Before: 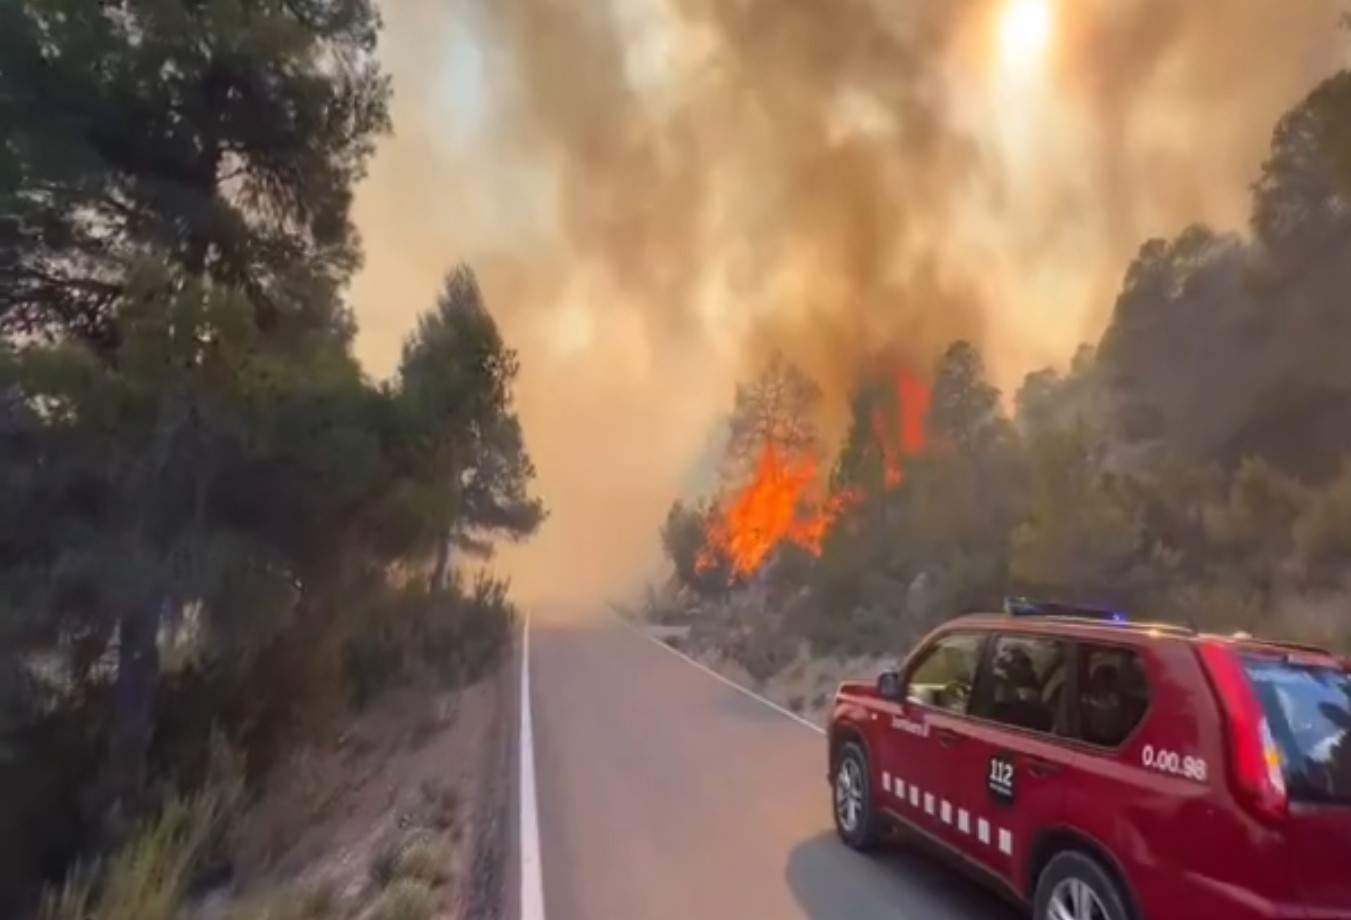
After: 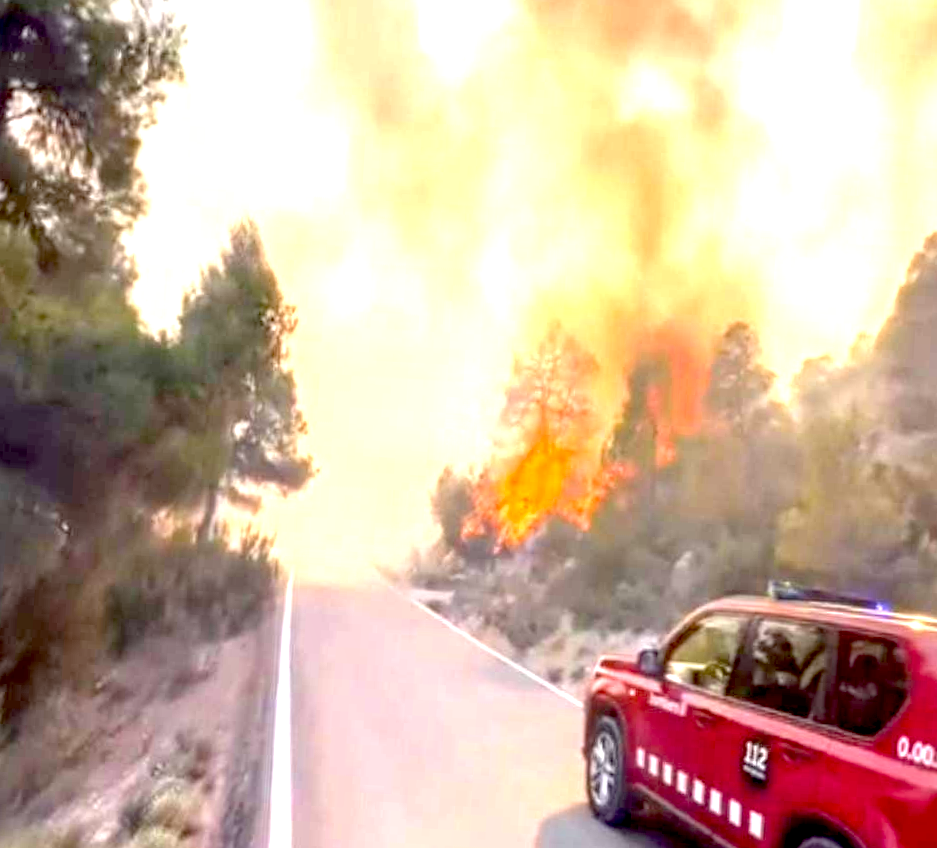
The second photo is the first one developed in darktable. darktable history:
exposure: black level correction 0.014, exposure 1.78 EV, compensate highlight preservation false
local contrast: on, module defaults
crop and rotate: angle -3.29°, left 14.117%, top 0.016%, right 10.769%, bottom 0.087%
